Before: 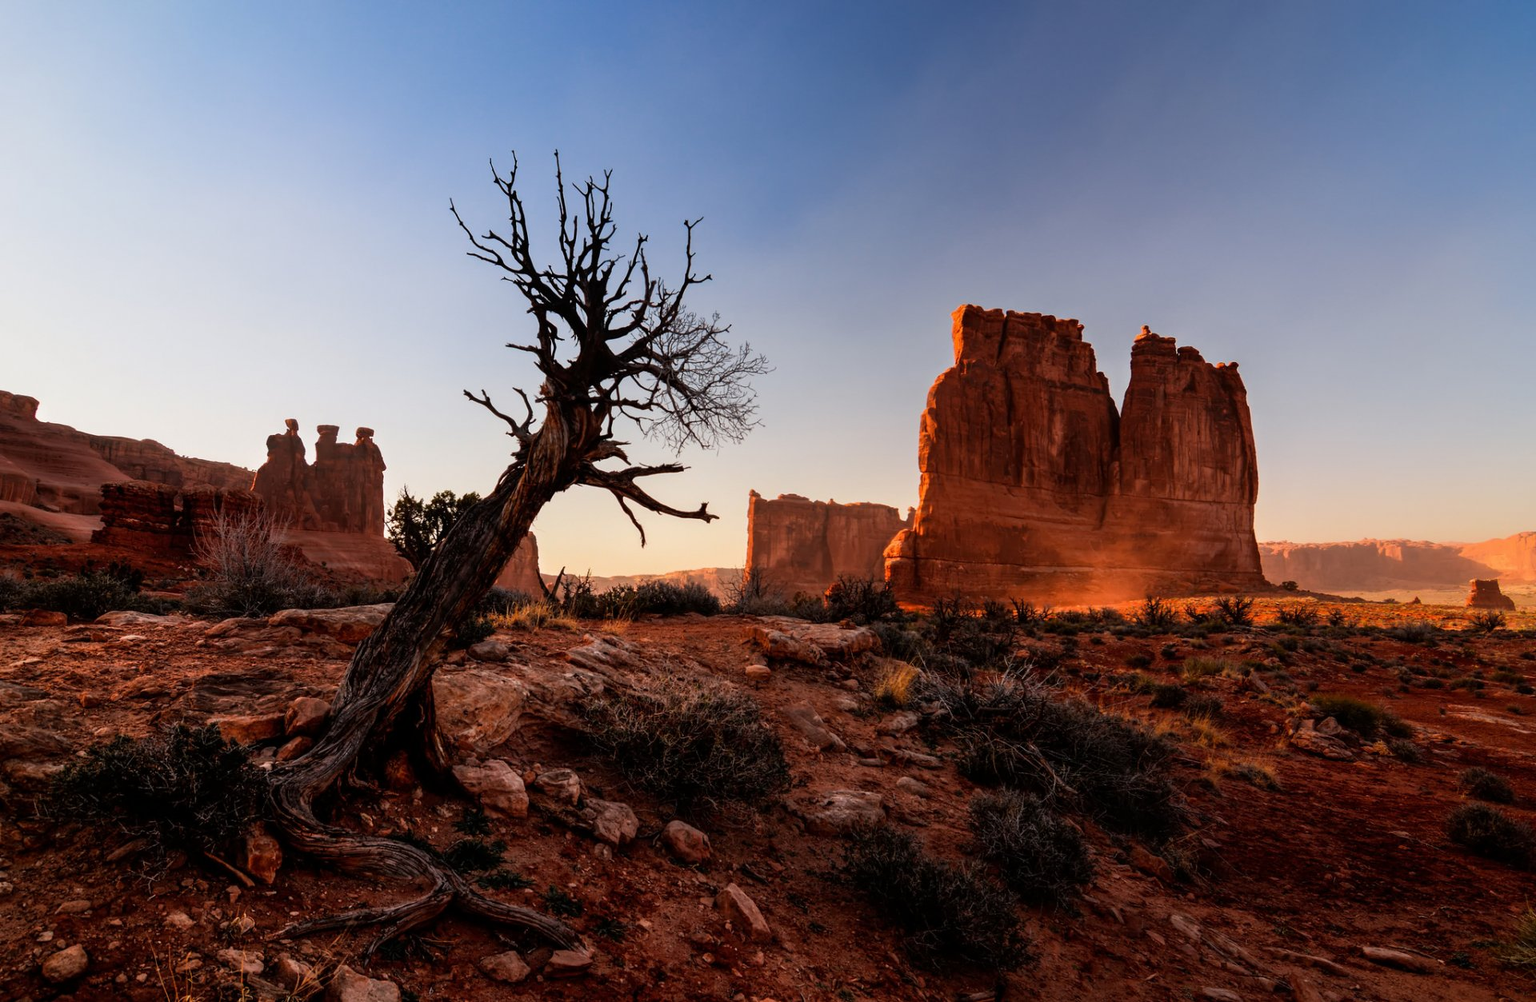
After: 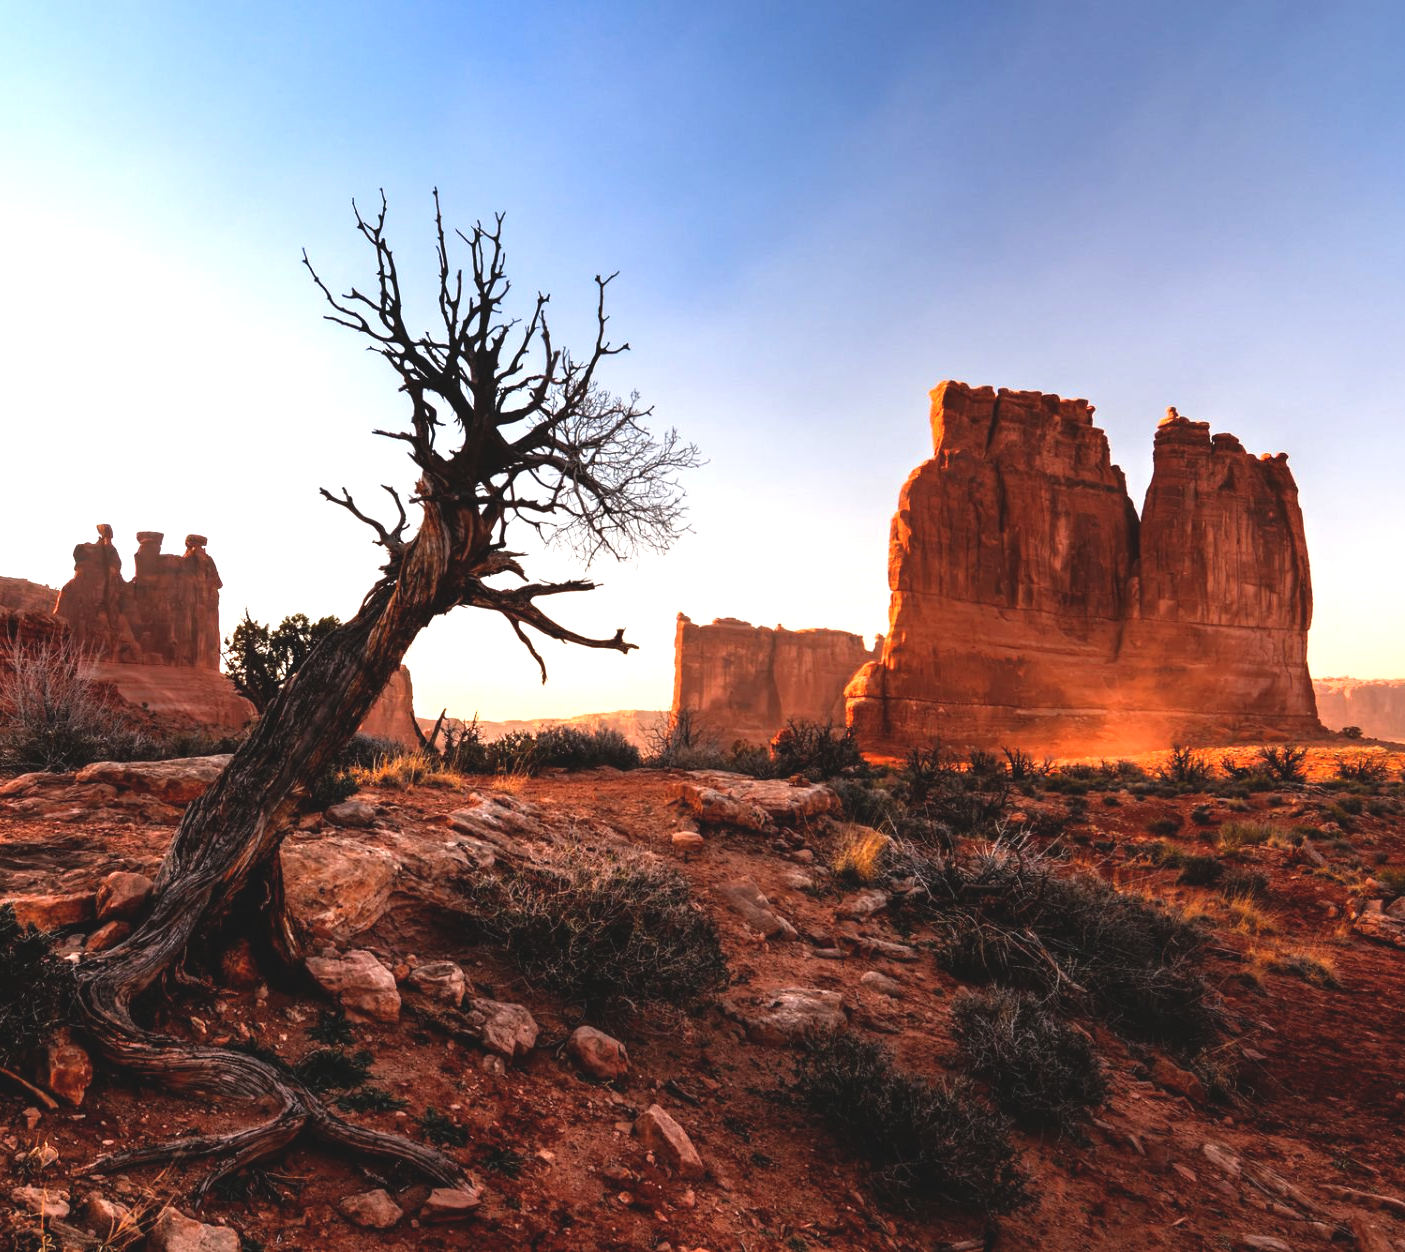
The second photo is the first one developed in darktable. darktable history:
crop: left 13.565%, right 13.249%
exposure: black level correction -0.005, exposure 1.008 EV, compensate exposure bias true, compensate highlight preservation false
